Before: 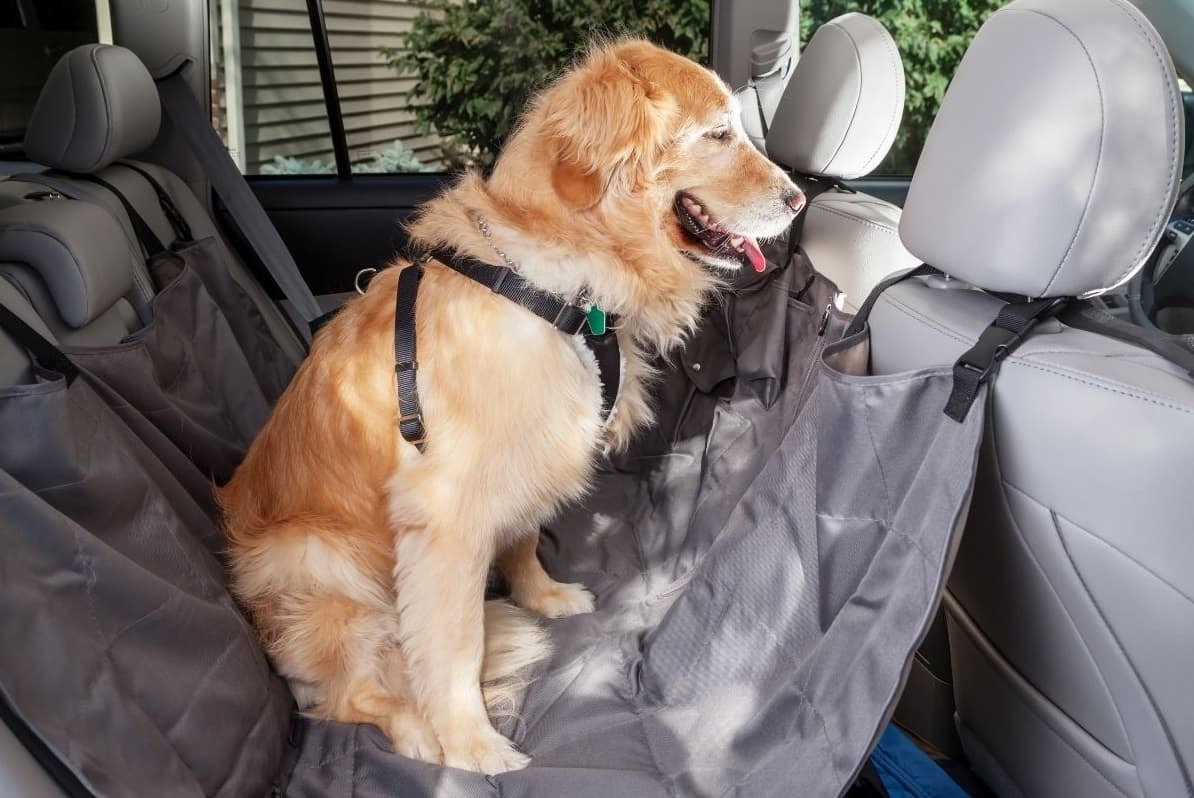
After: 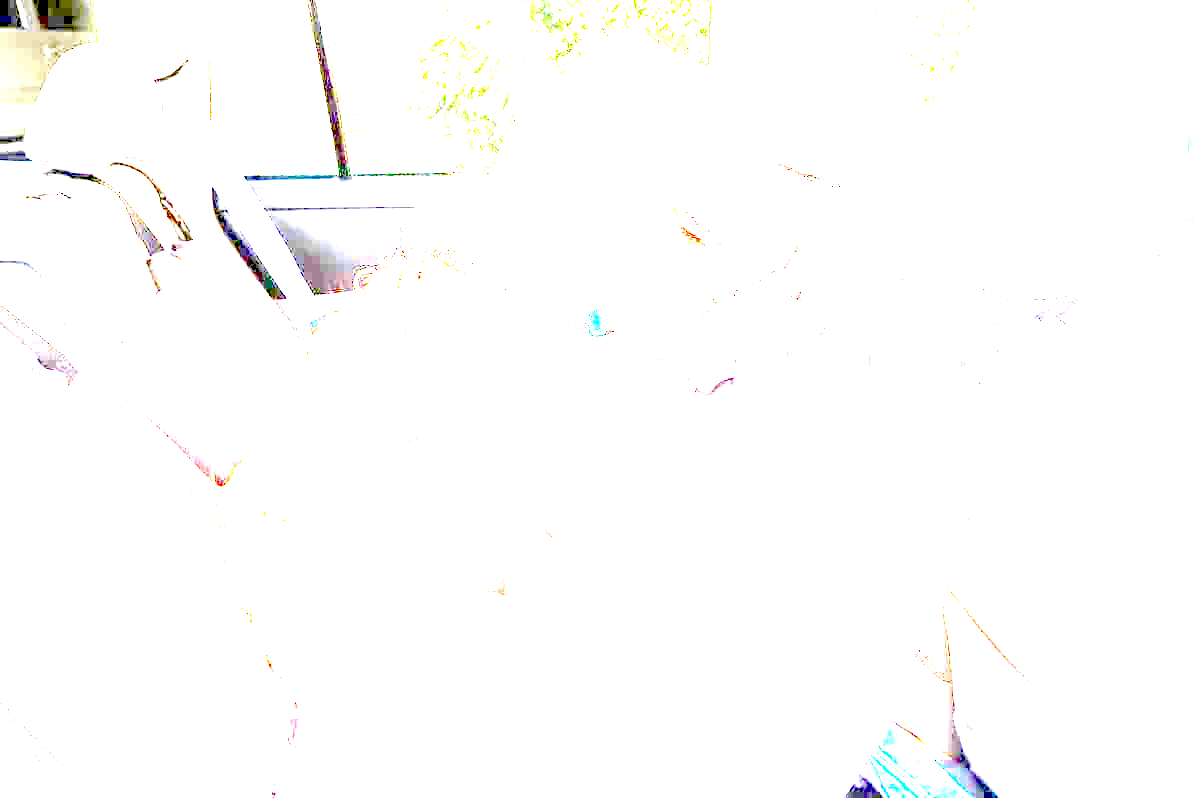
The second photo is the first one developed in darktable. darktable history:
exposure: exposure 7.928 EV, compensate highlight preservation false
